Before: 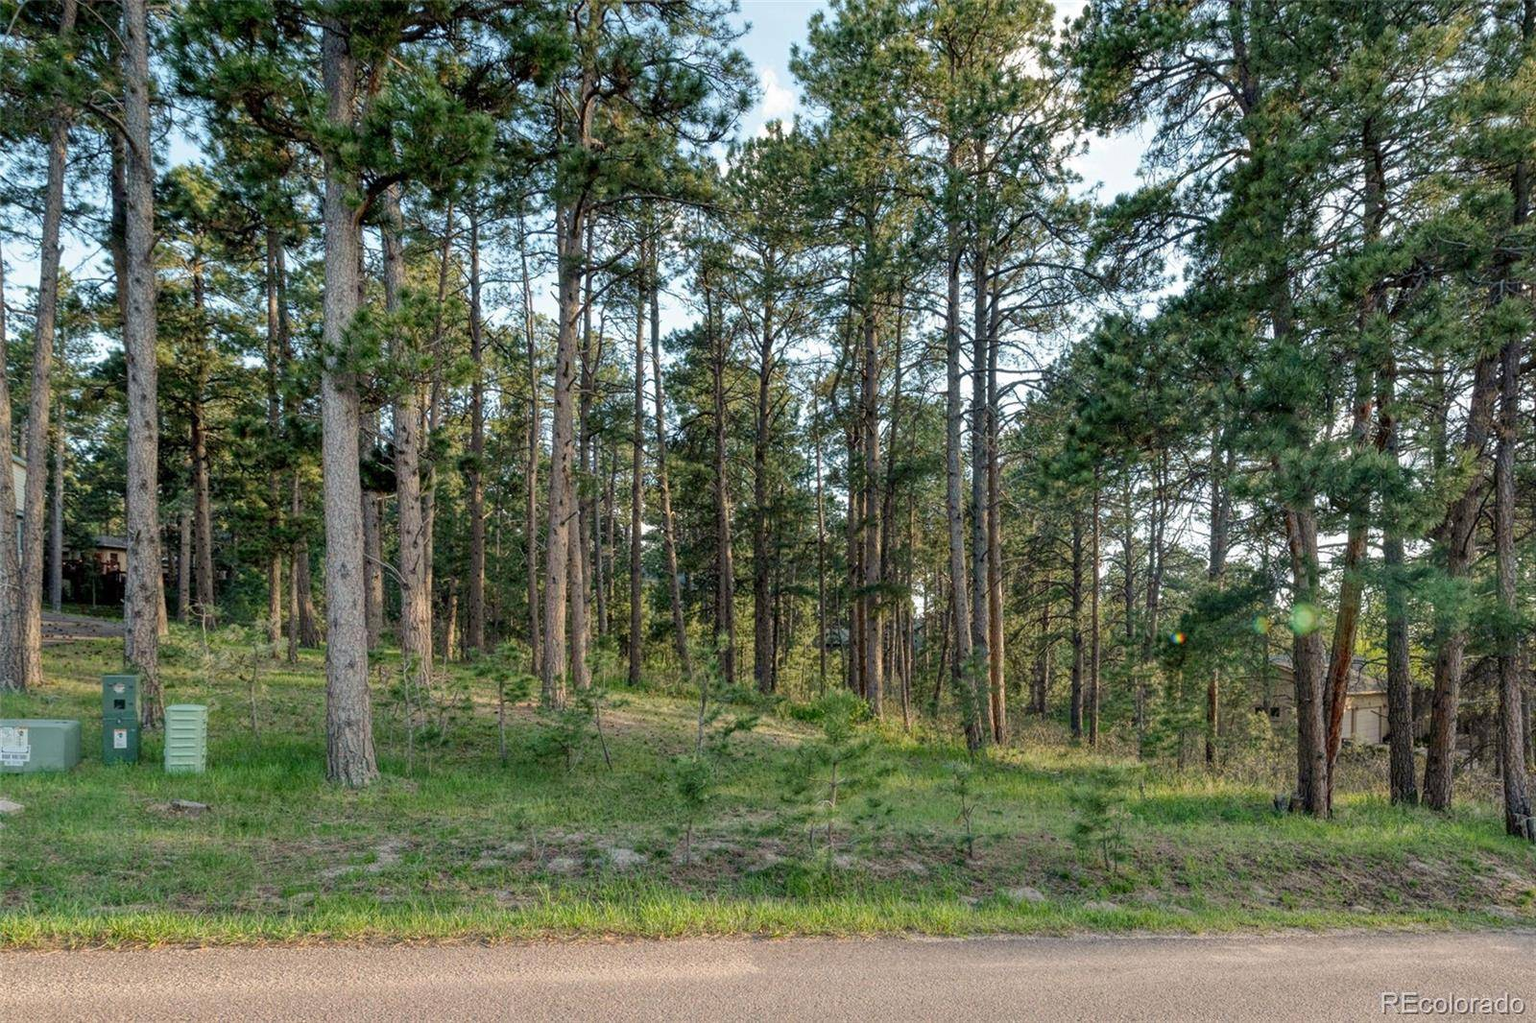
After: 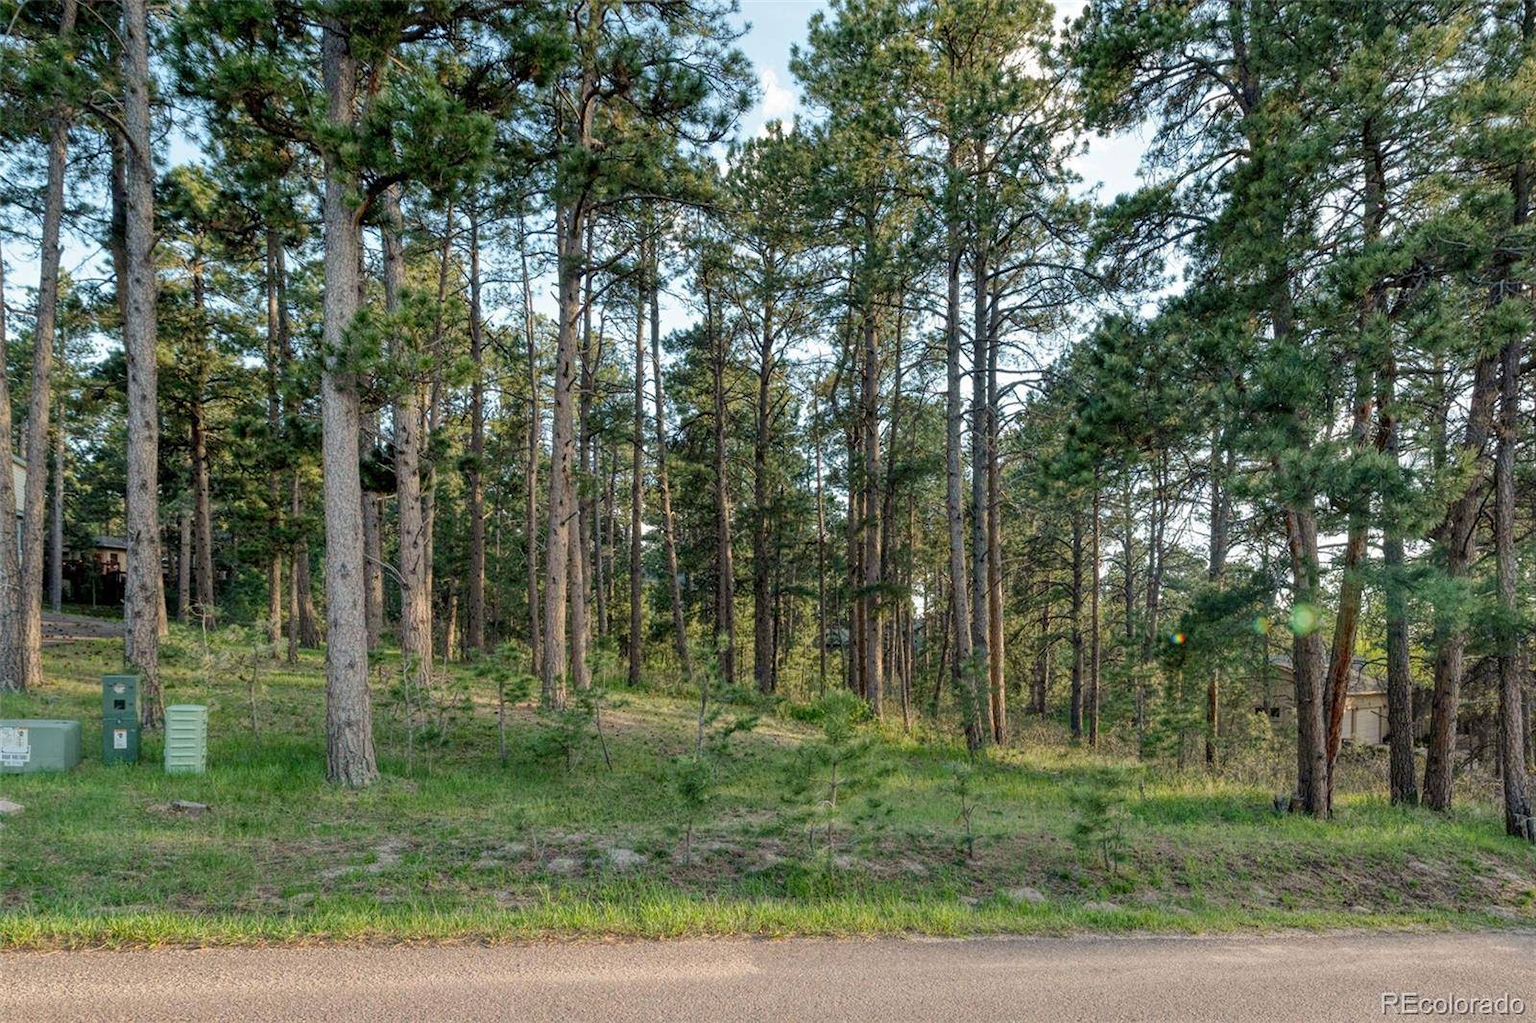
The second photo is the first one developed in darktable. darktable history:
shadows and highlights: radius 264.79, soften with gaussian
